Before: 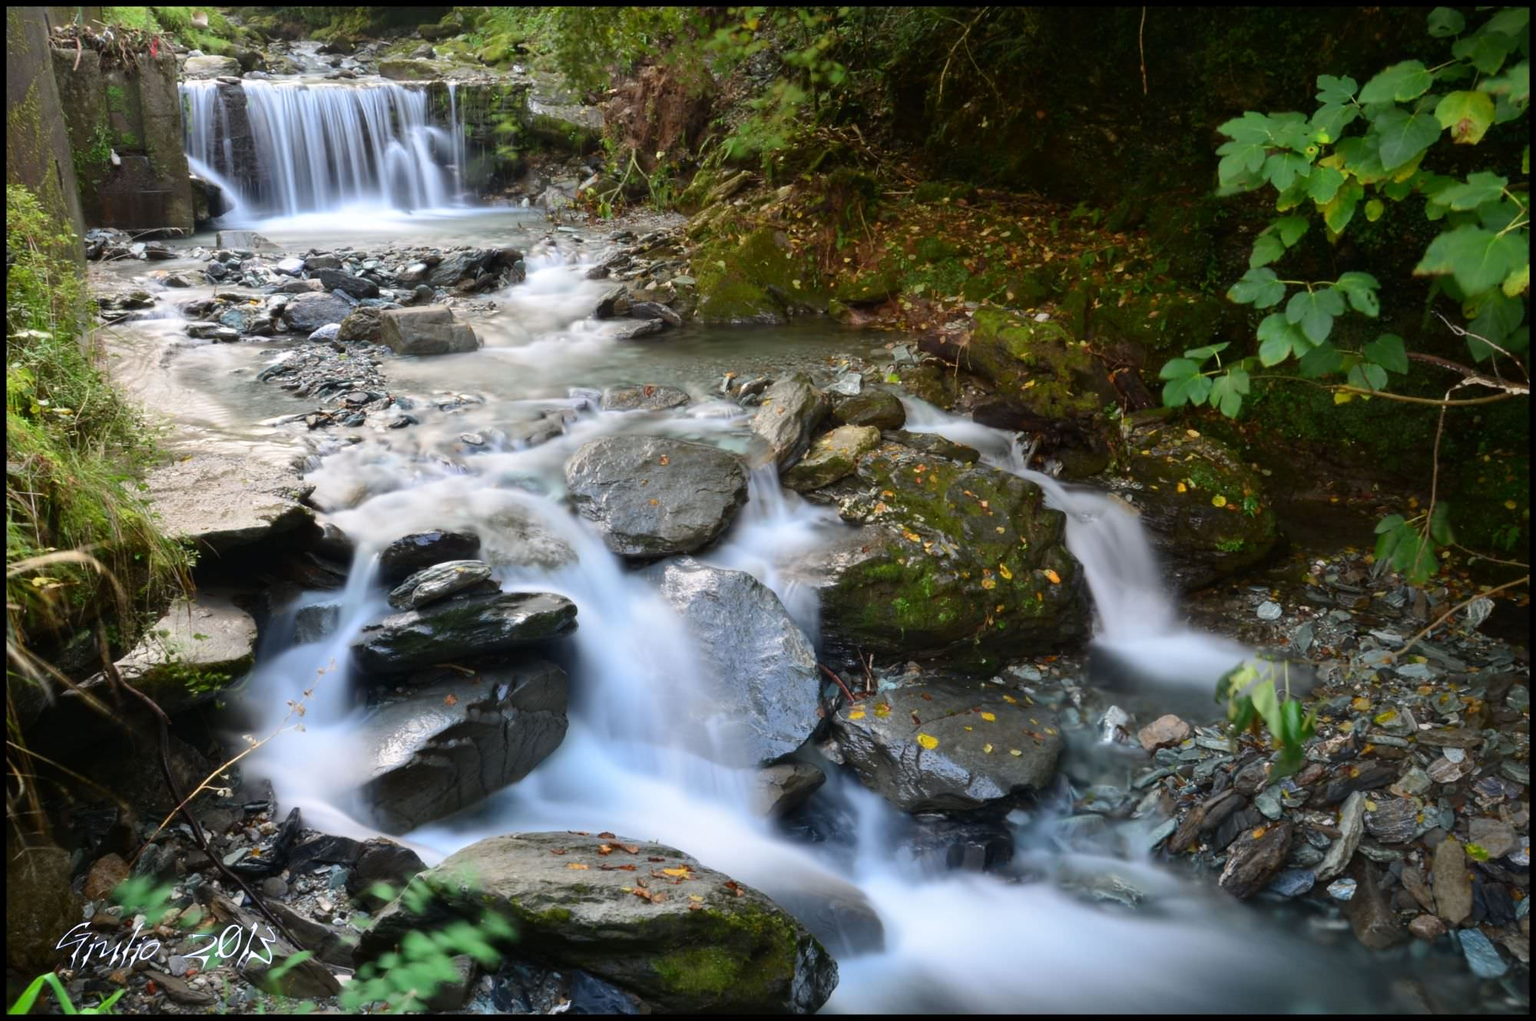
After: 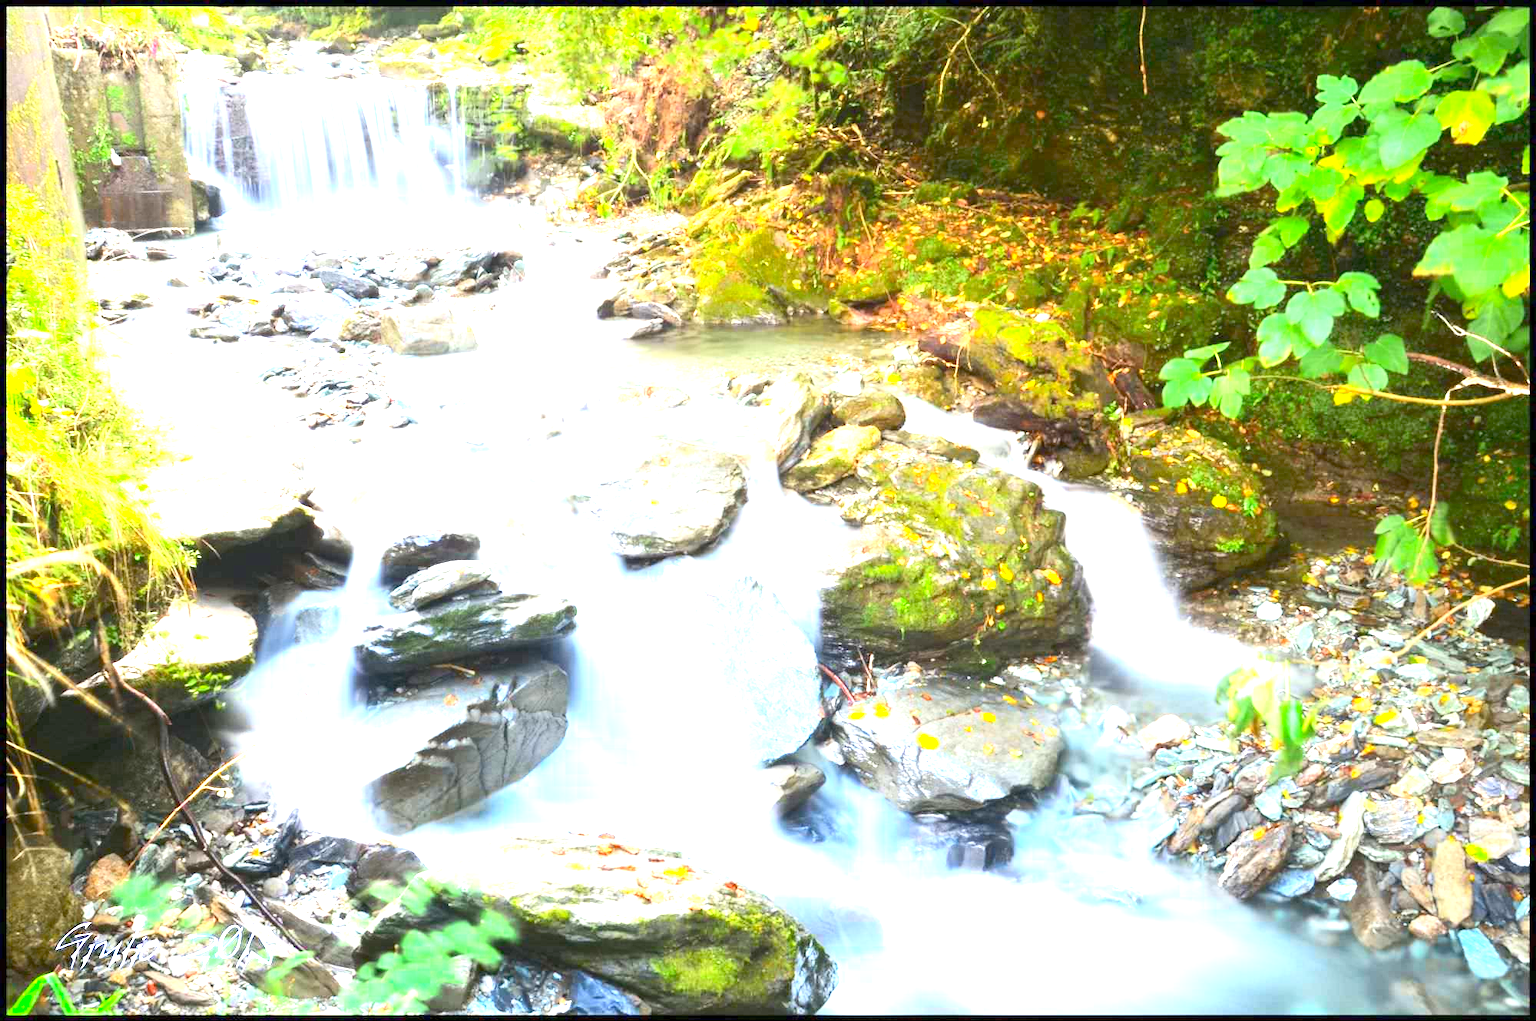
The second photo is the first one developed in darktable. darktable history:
exposure: exposure 3.017 EV, compensate highlight preservation false
contrast brightness saturation: contrast 0.2, brightness 0.169, saturation 0.228
levels: black 0.1%
